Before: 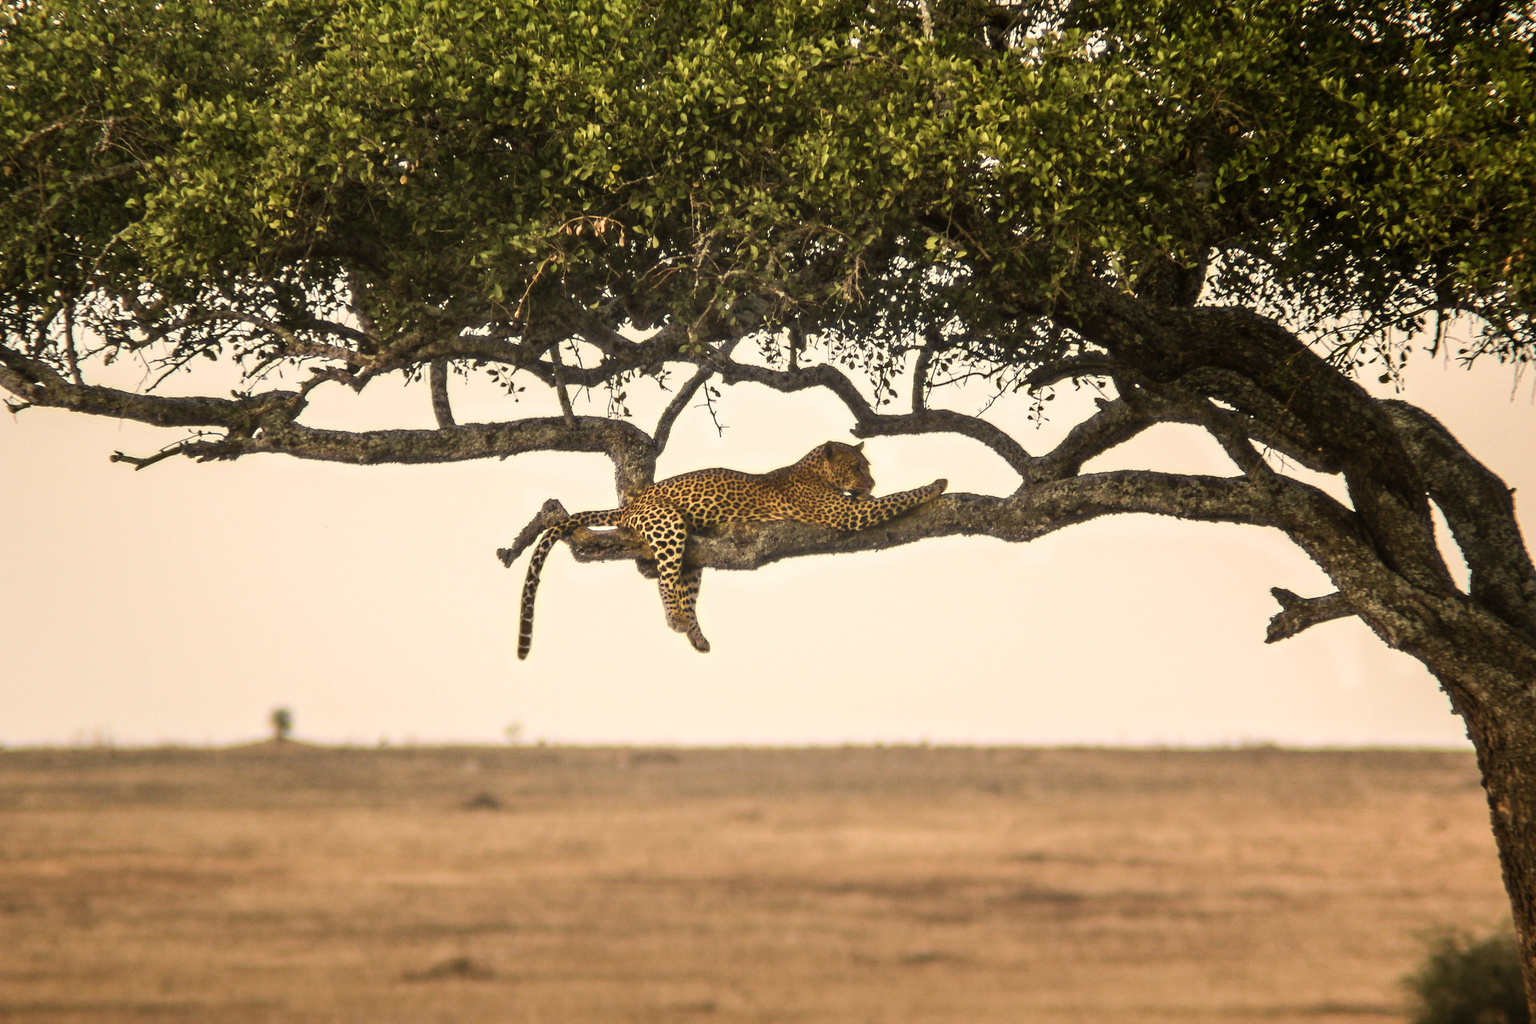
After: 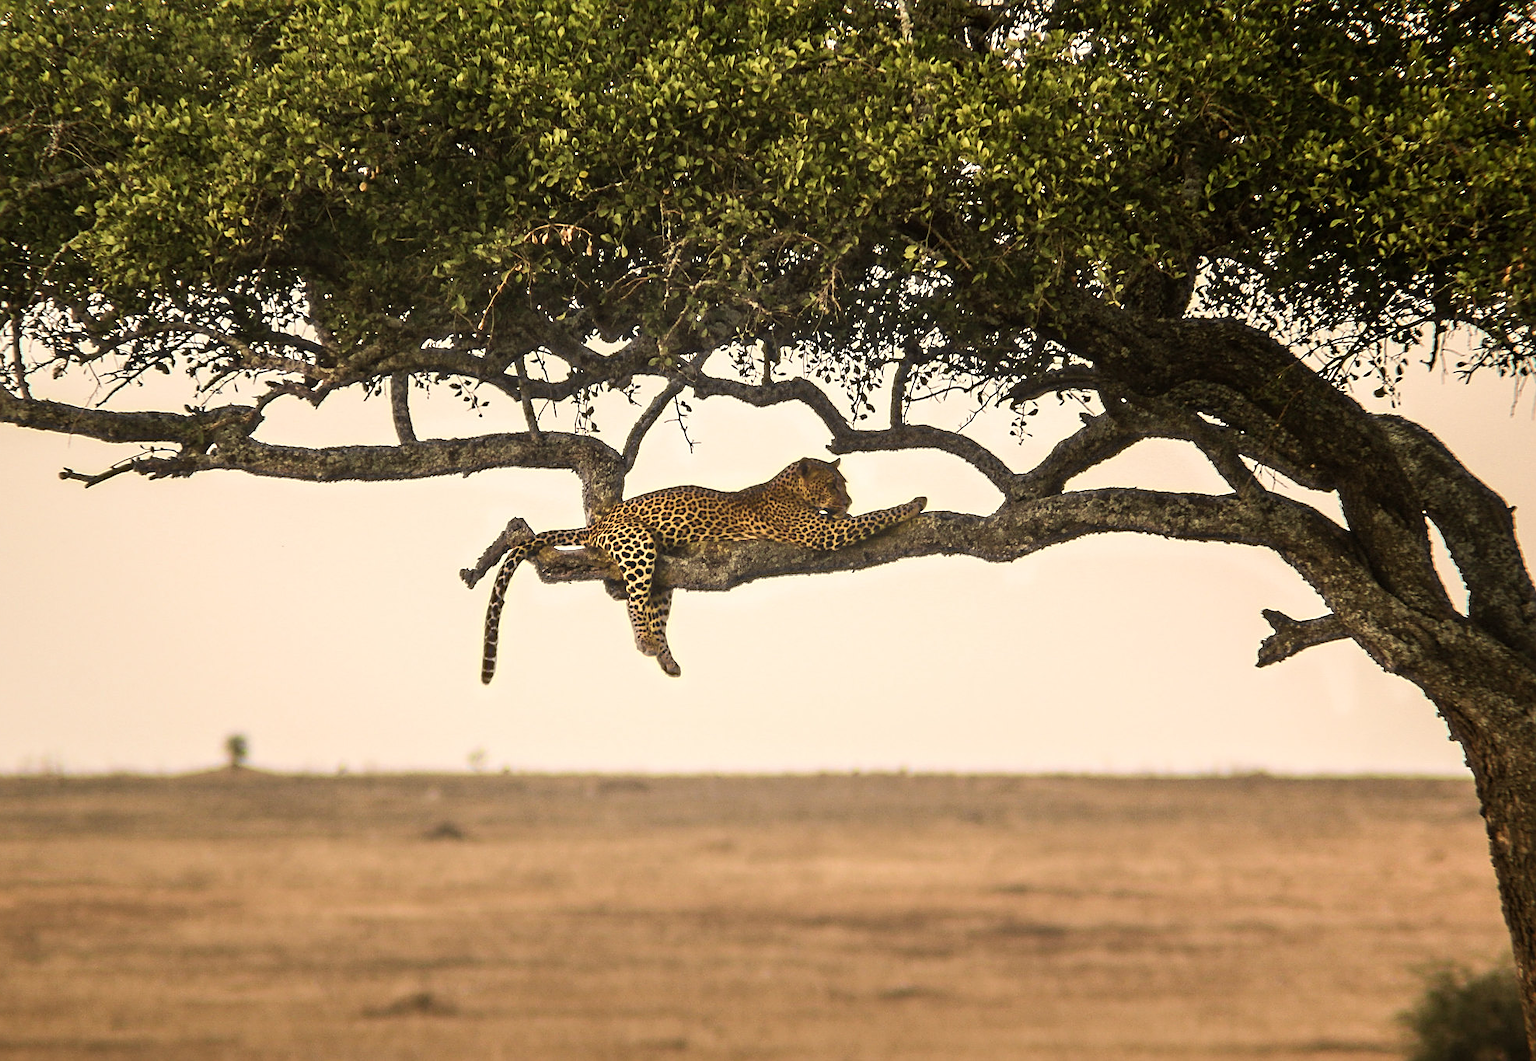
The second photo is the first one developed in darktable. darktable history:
sharpen: on, module defaults
crop and rotate: left 3.496%
